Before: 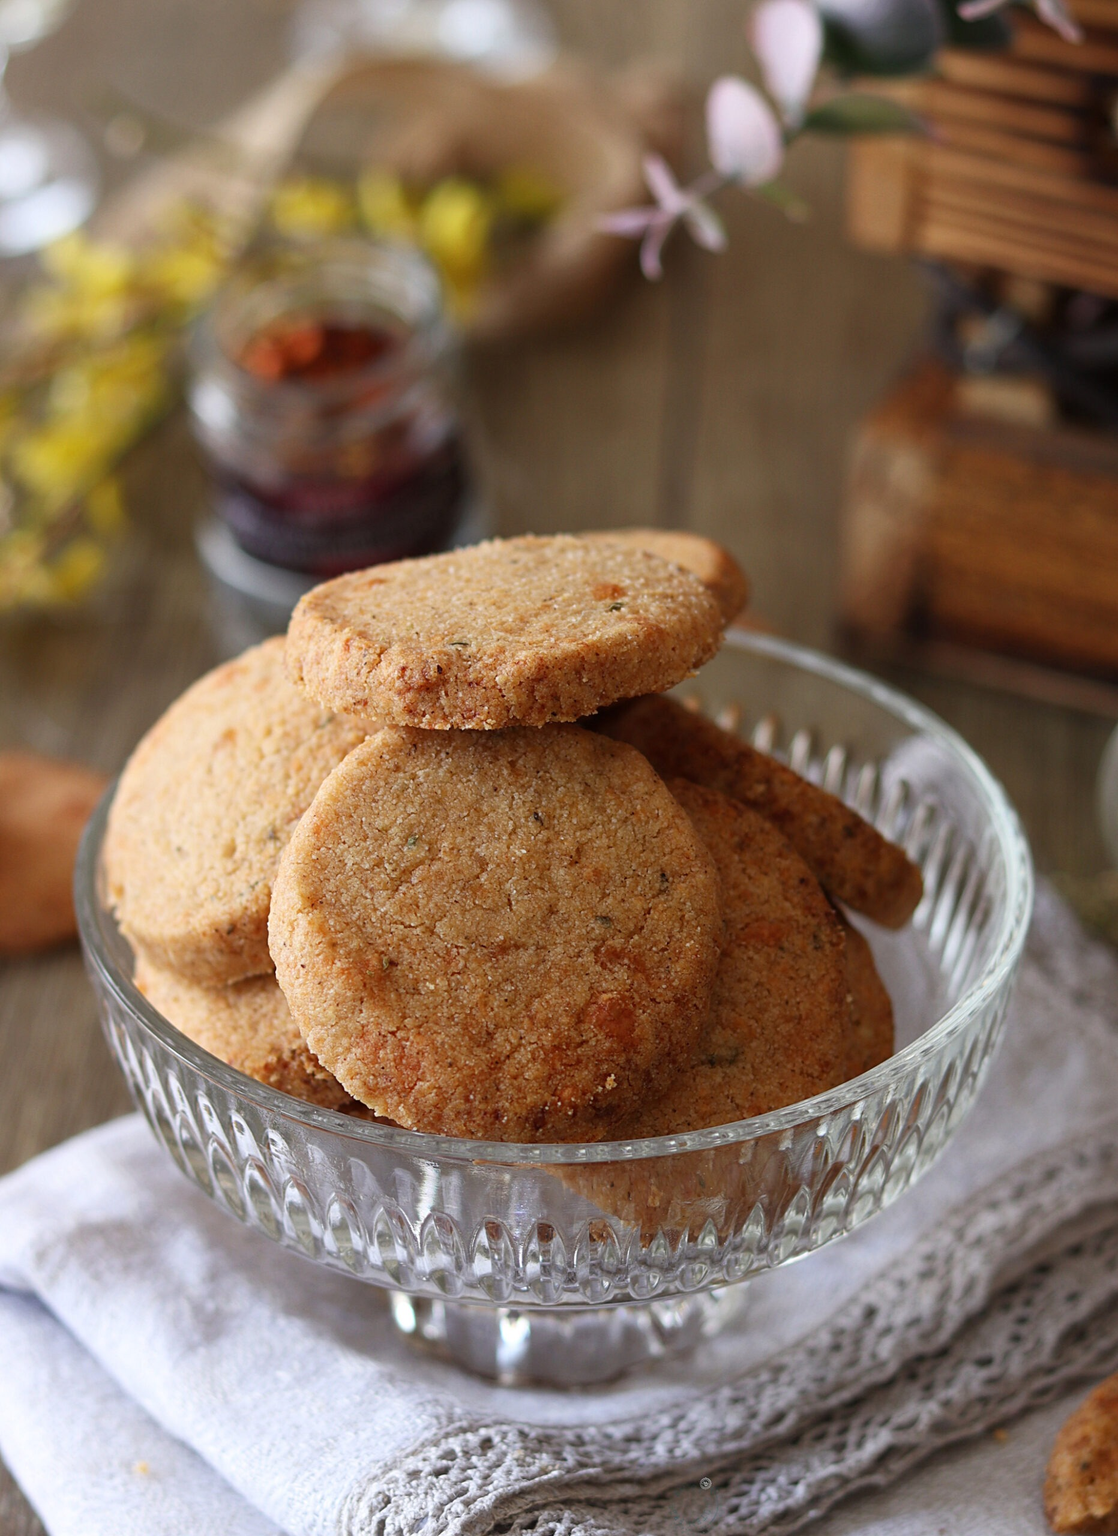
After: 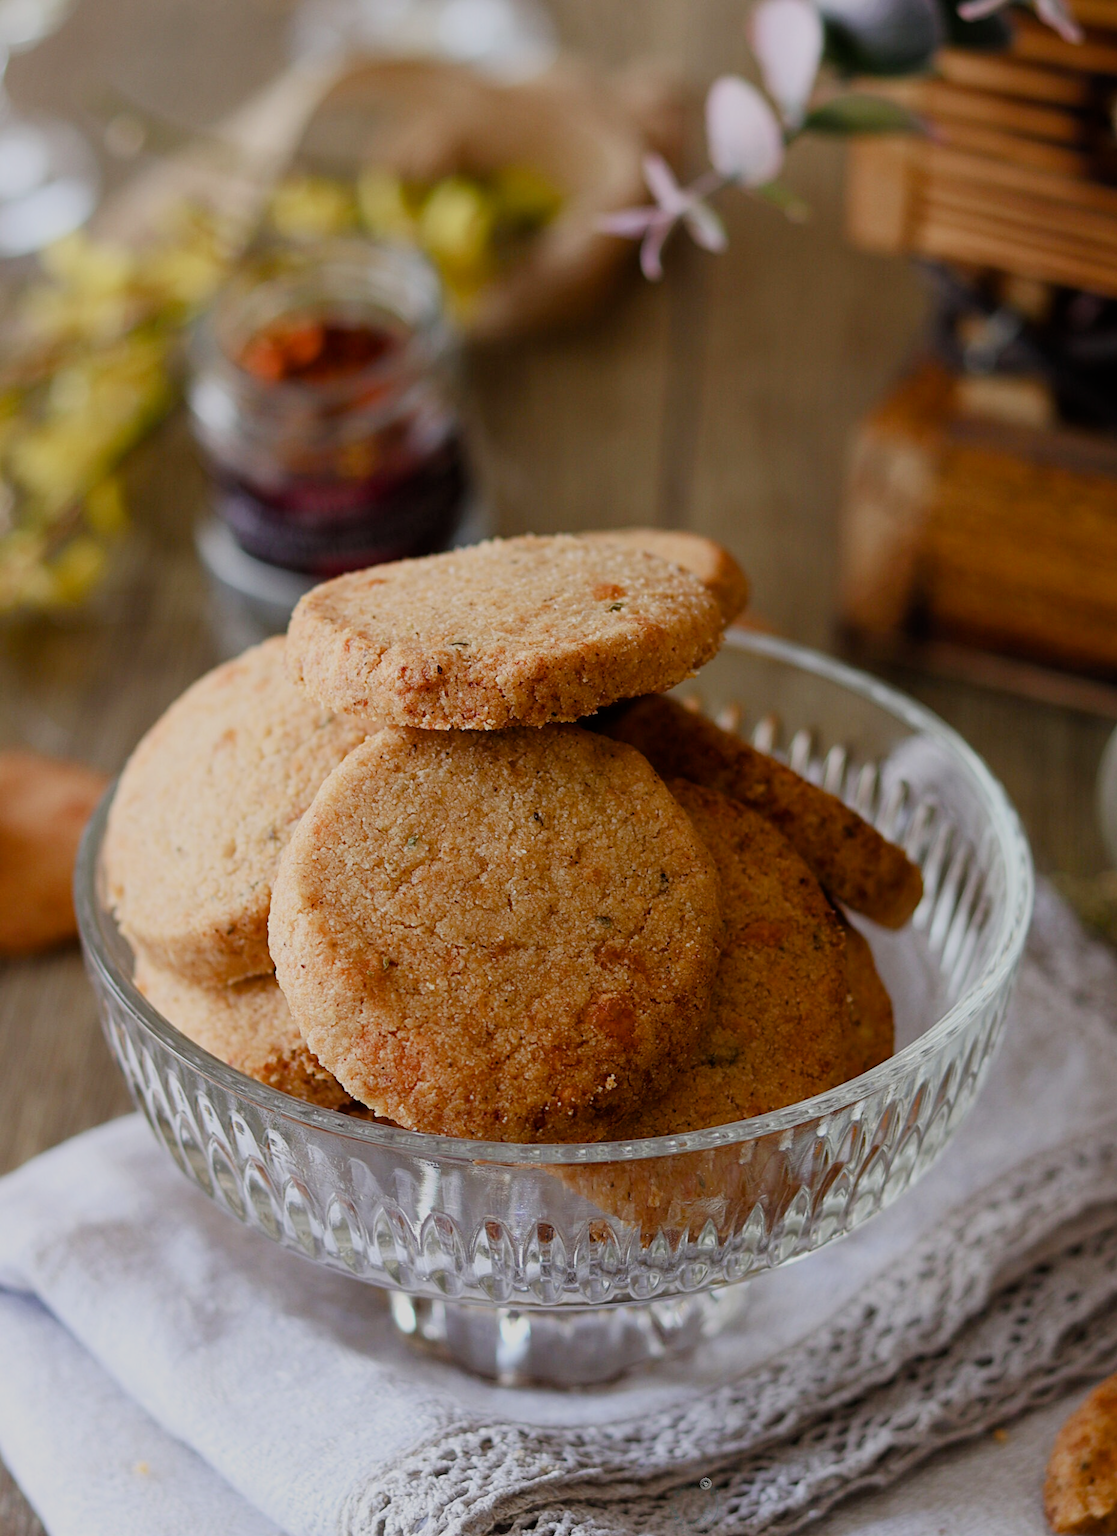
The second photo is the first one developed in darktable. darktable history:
color balance rgb: perceptual saturation grading › global saturation 20%, perceptual saturation grading › highlights -50%, perceptual saturation grading › shadows 30%
filmic rgb: black relative exposure -7.65 EV, white relative exposure 4.56 EV, hardness 3.61, color science v6 (2022)
